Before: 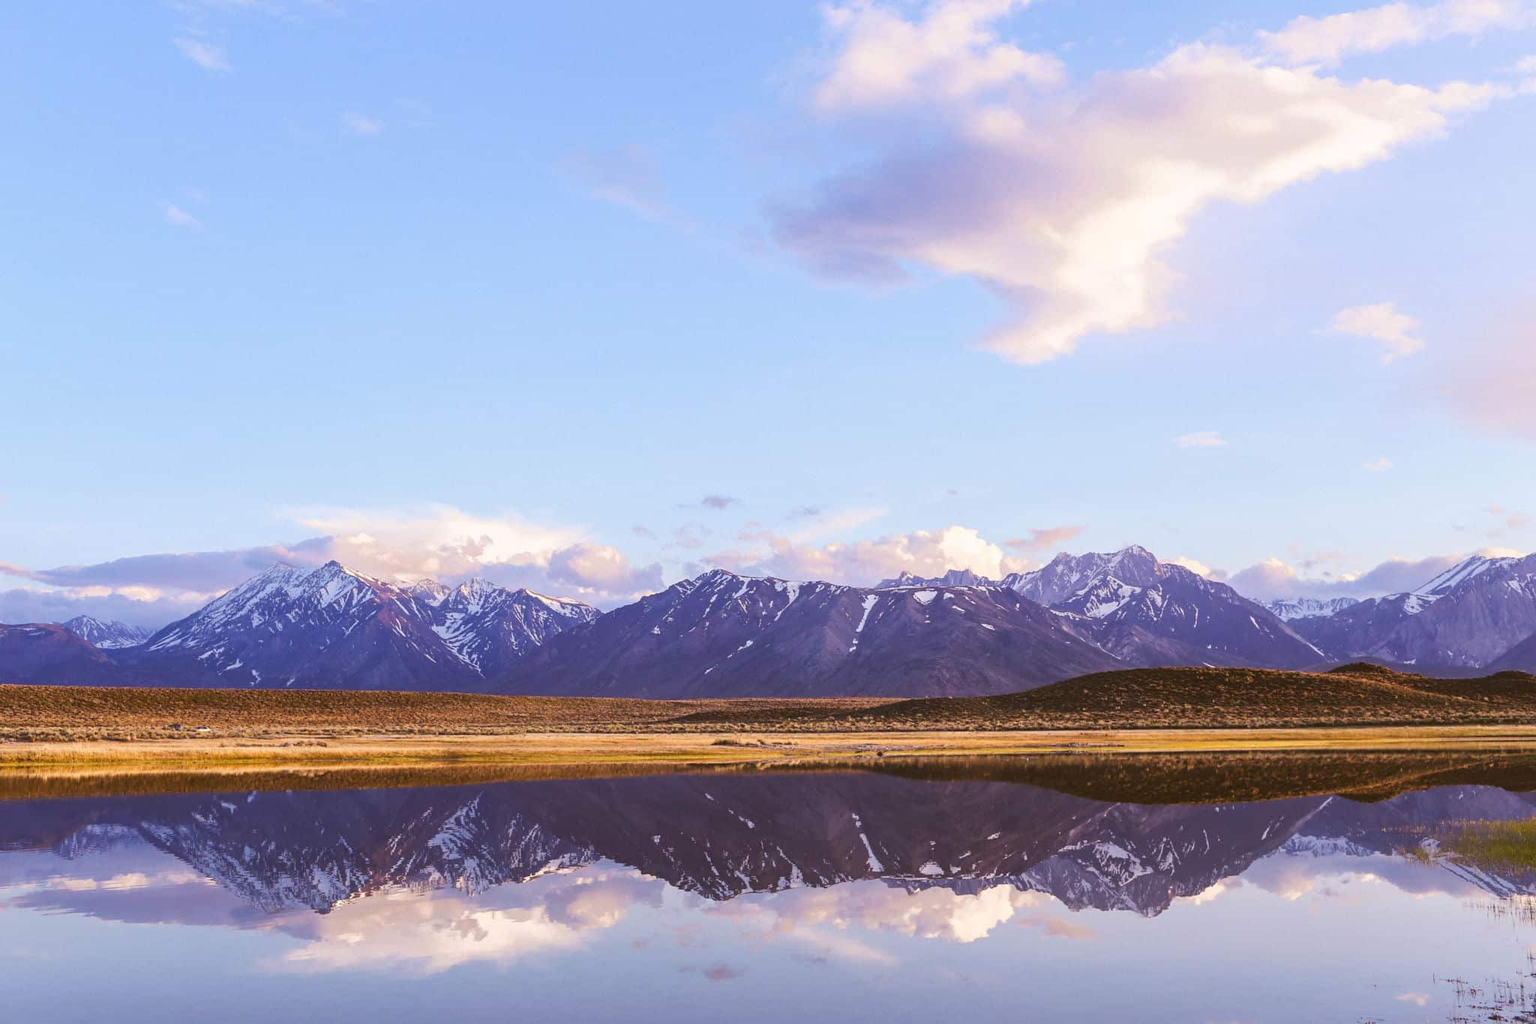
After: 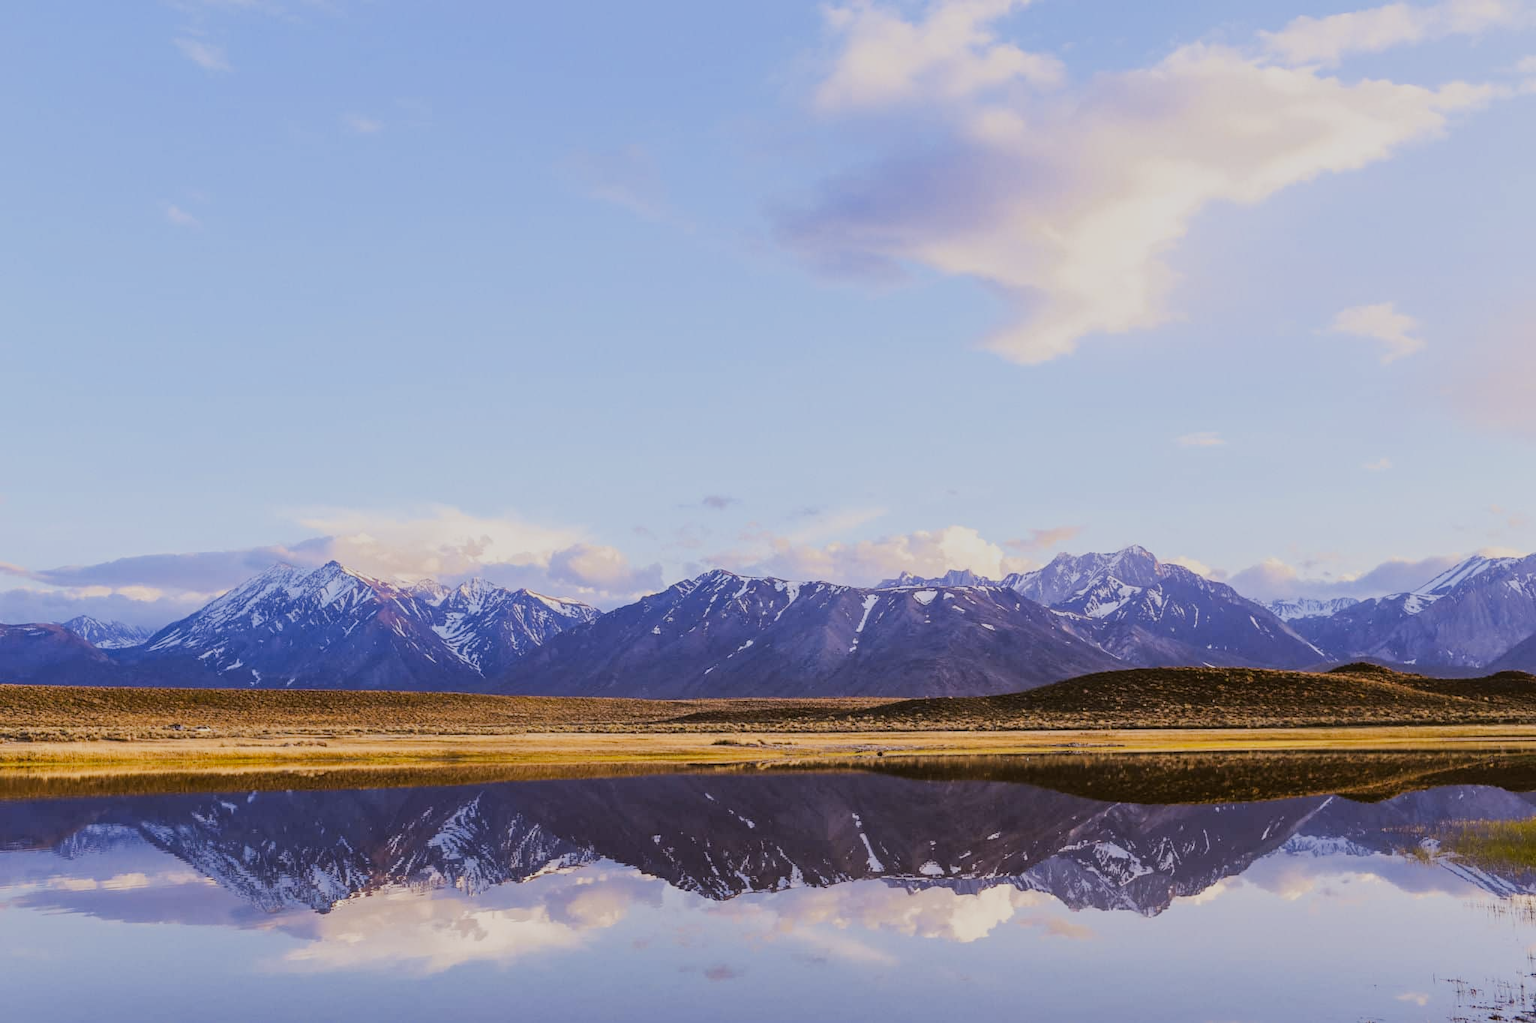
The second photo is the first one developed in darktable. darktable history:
filmic rgb: black relative exposure -7.65 EV, white relative exposure 4.56 EV, hardness 3.61, contrast 1.05
color contrast: green-magenta contrast 0.8, blue-yellow contrast 1.1, unbound 0
